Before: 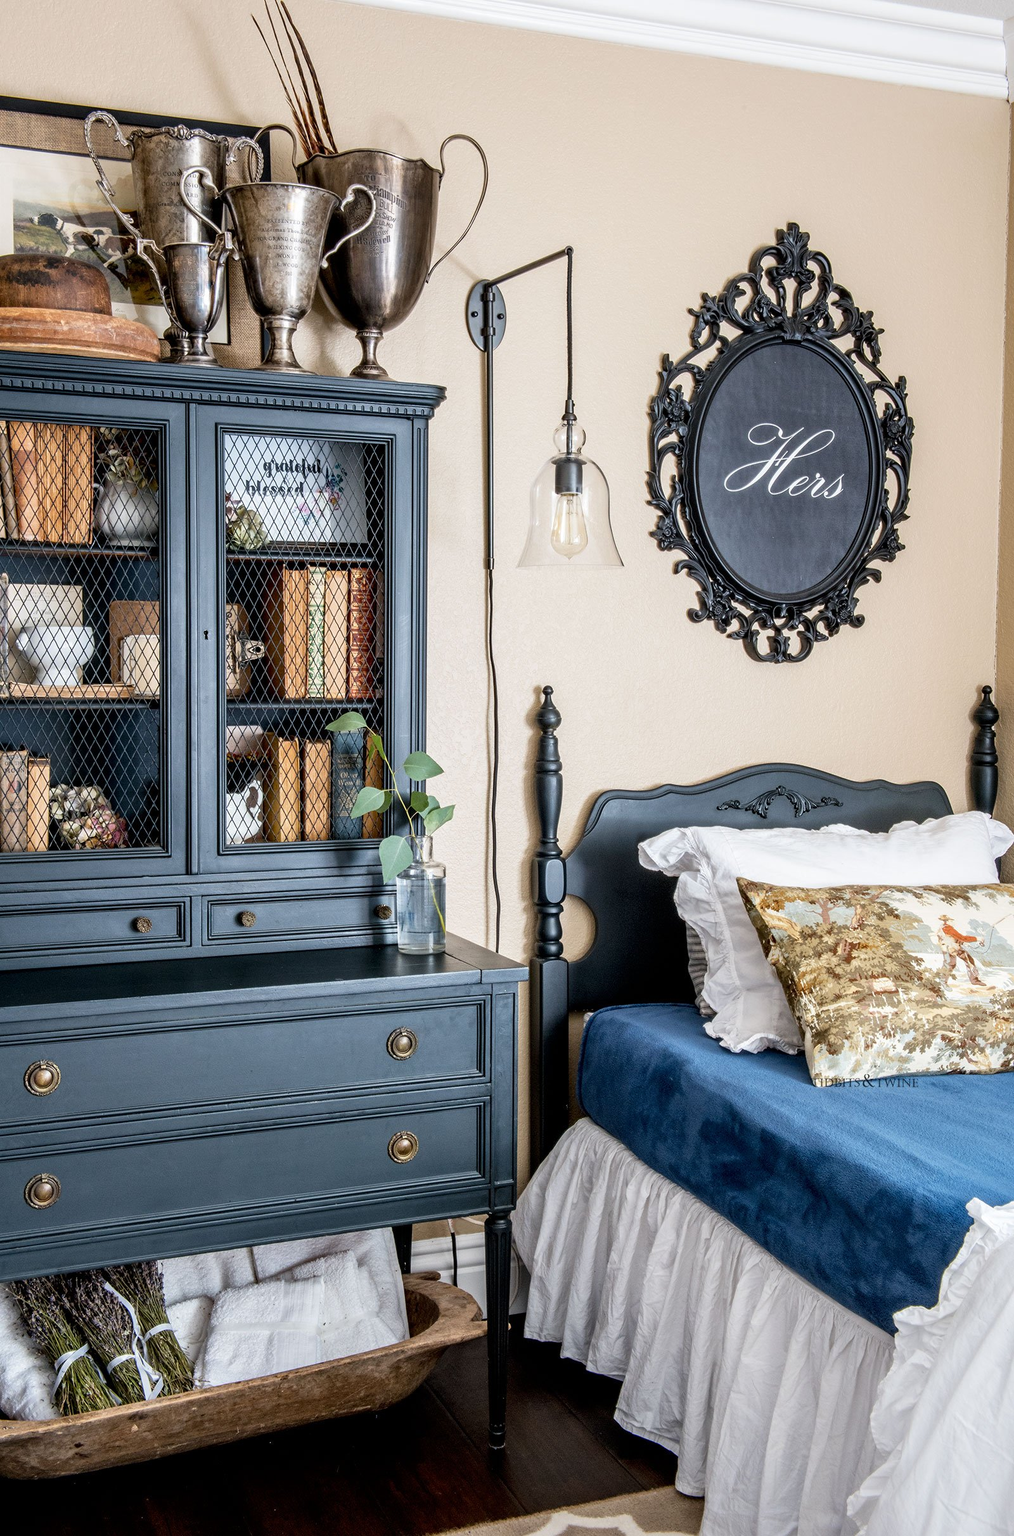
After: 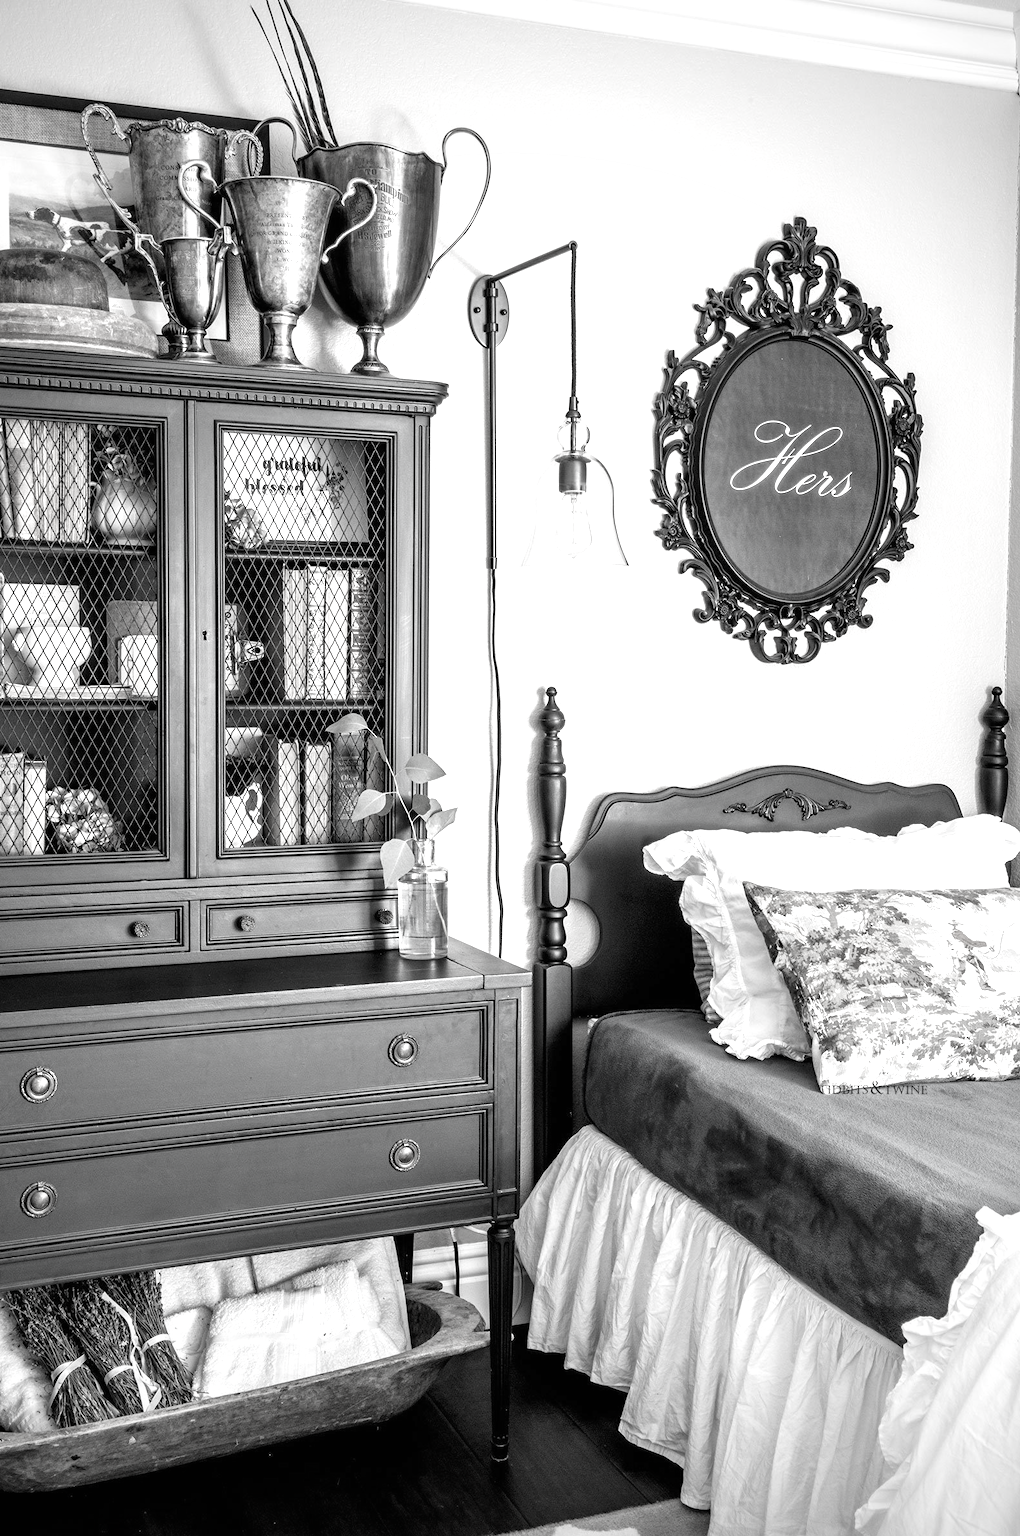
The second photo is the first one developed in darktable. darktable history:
crop: left 0.487%, top 0.585%, right 0.241%, bottom 0.822%
exposure: black level correction 0, exposure 0.701 EV, compensate highlight preservation false
vignetting: saturation 0.051, unbound false
contrast brightness saturation: saturation -0.983
